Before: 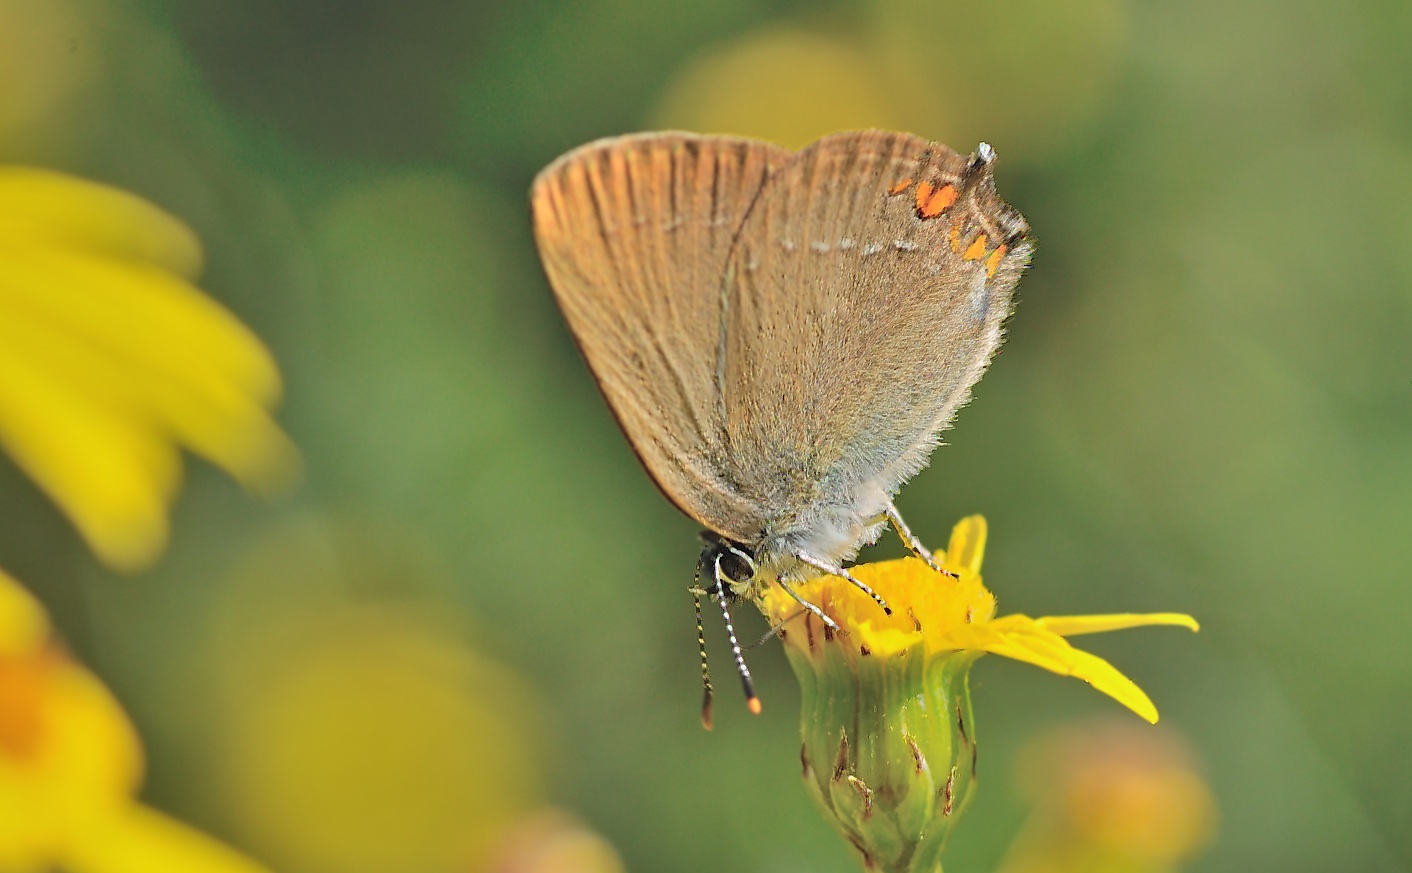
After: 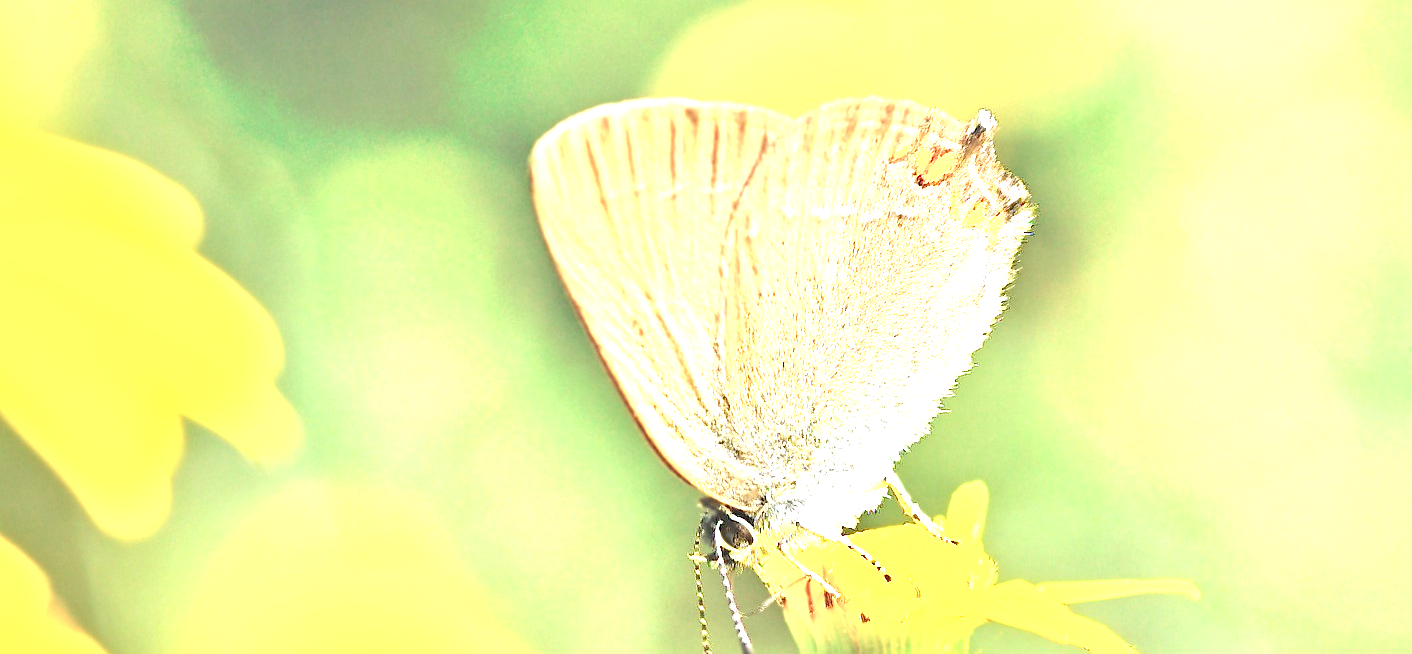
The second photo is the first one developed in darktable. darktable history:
exposure: black level correction 0, exposure 1.379 EV, compensate exposure bias true, compensate highlight preservation false
crop: top 3.857%, bottom 21.132%
white balance: emerald 1
color balance rgb: perceptual saturation grading › global saturation 20%, perceptual saturation grading › highlights -25%, perceptual saturation grading › shadows 25%
